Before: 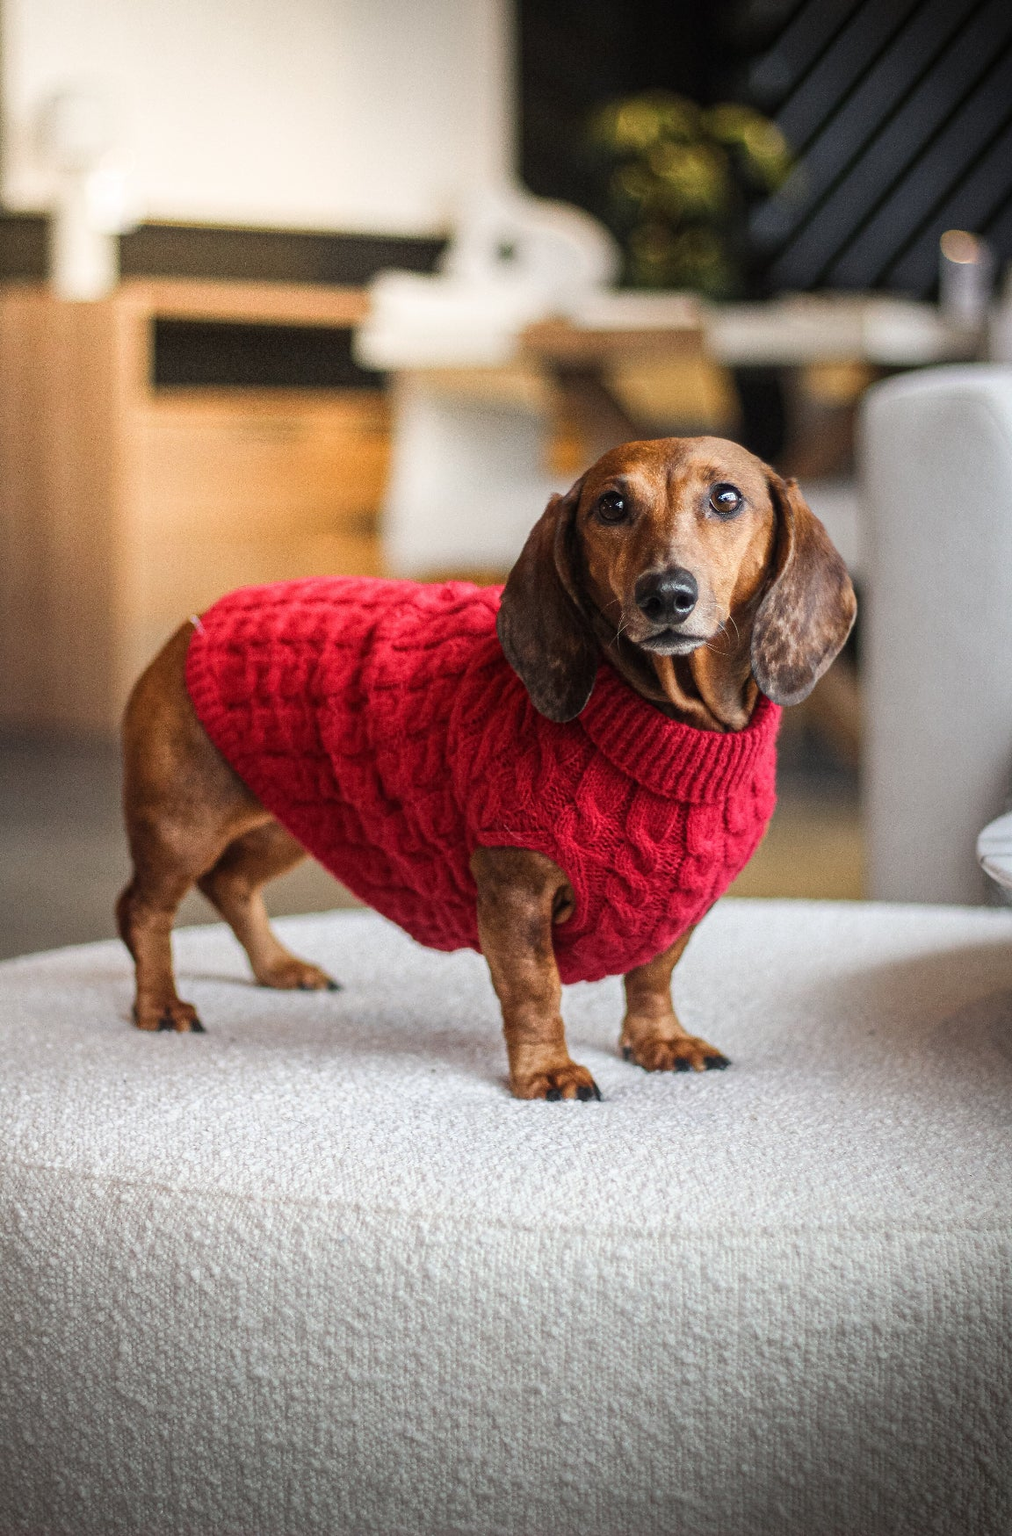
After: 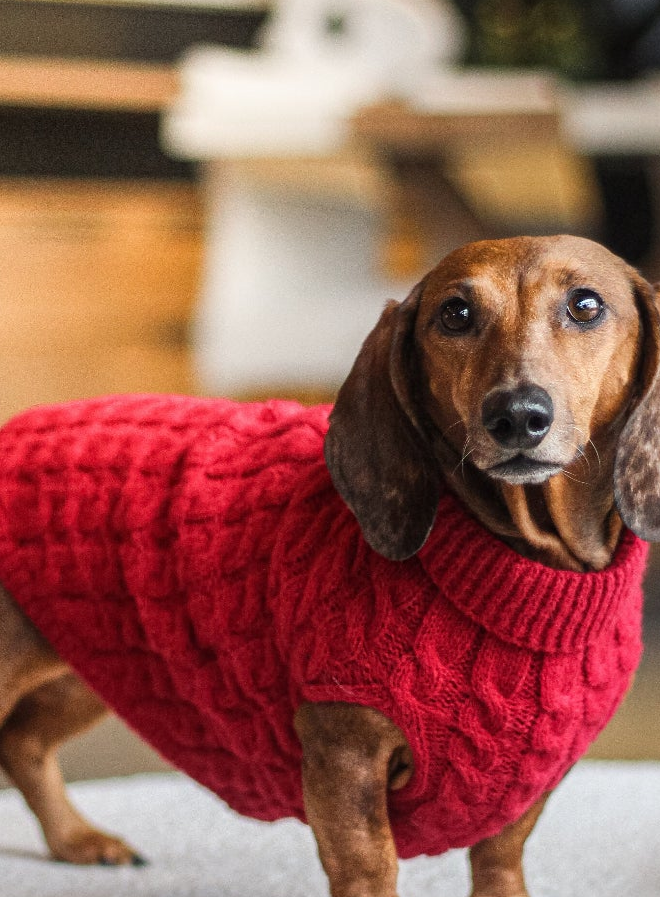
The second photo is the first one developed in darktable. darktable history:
crop: left 20.975%, top 14.994%, right 21.664%, bottom 33.711%
